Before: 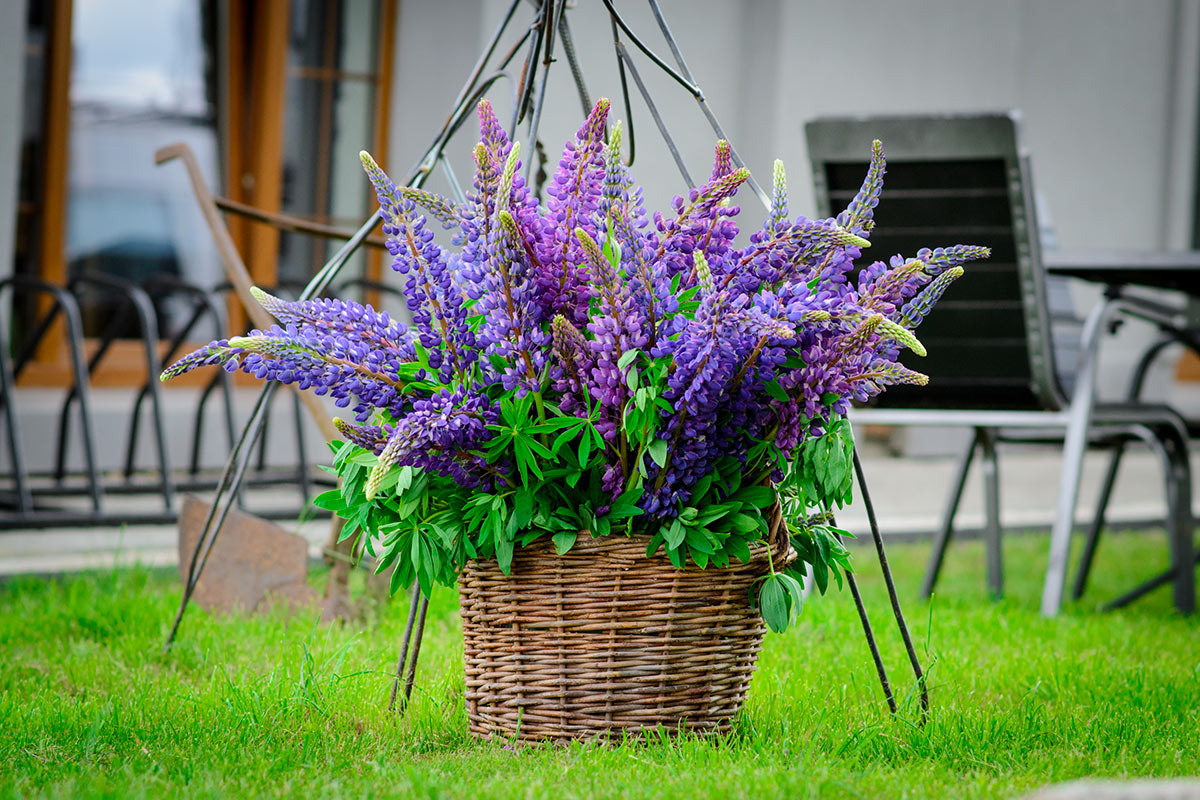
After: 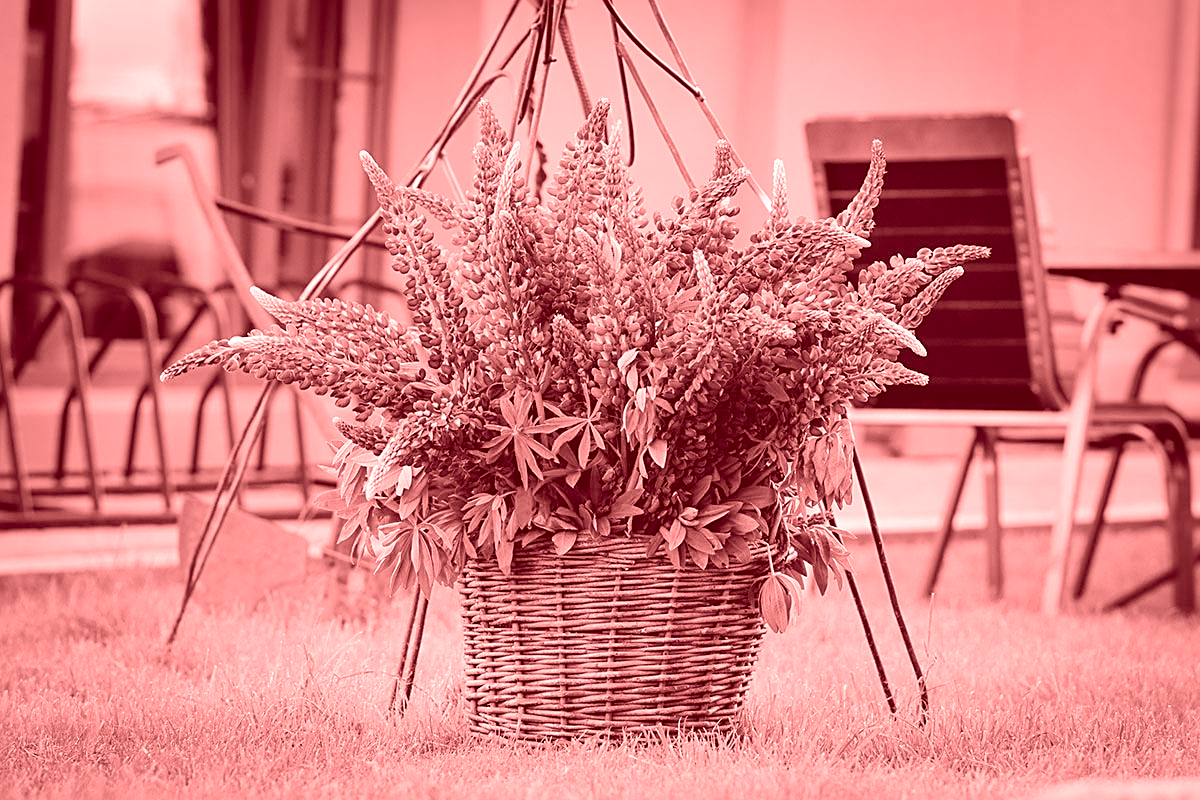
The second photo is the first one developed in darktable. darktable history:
colorize: saturation 60%, source mix 100%
sharpen: on, module defaults
